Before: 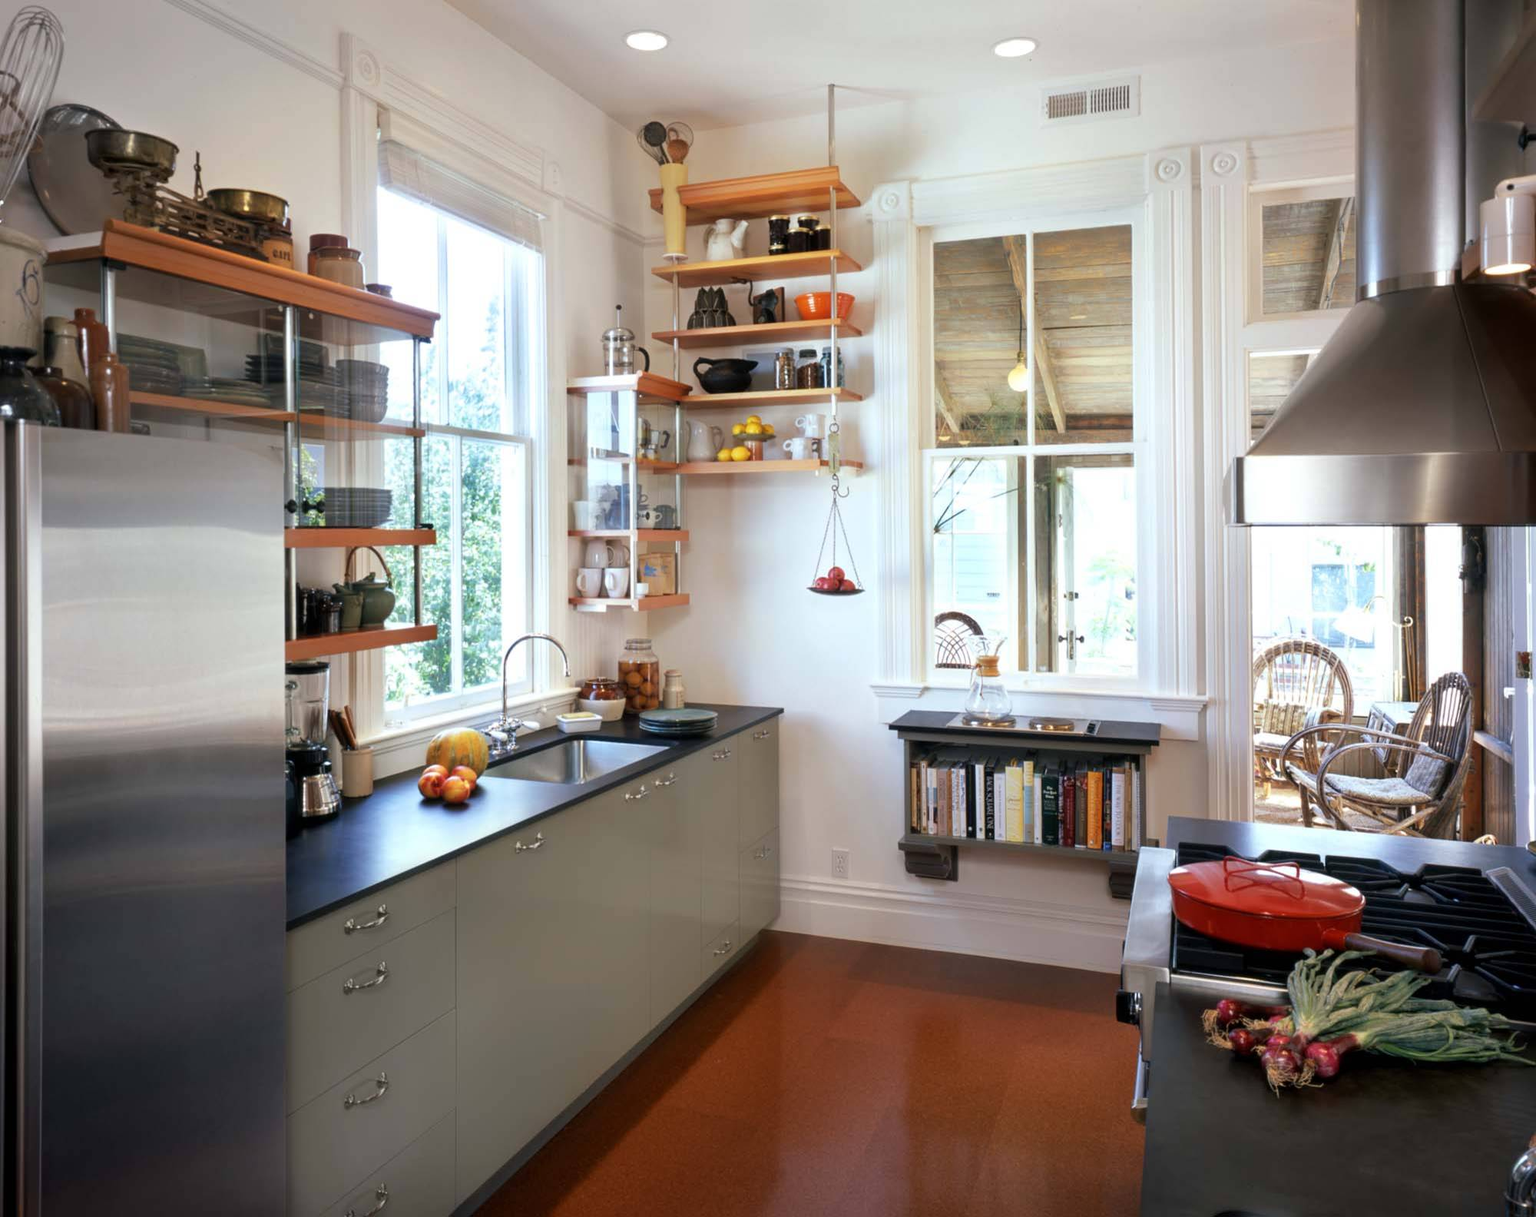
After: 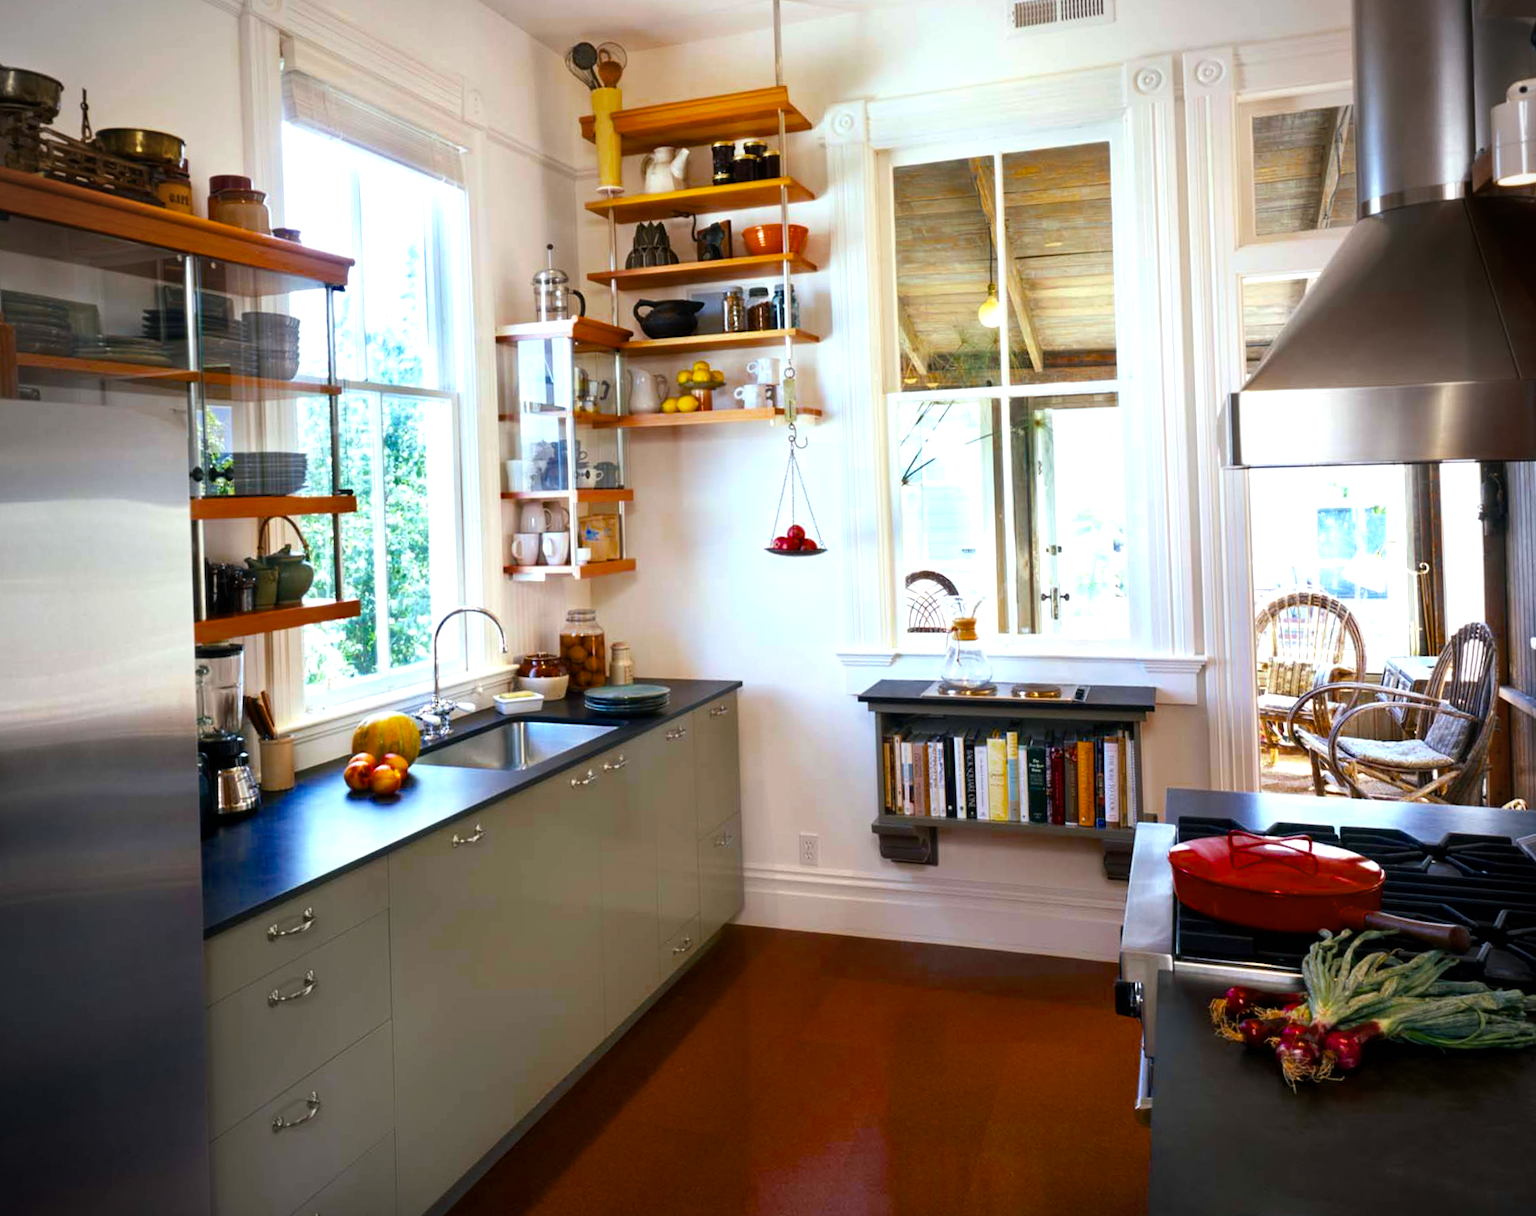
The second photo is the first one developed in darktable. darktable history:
crop and rotate: angle 1.51°, left 5.701%, top 5.712%
color balance rgb: linear chroma grading › global chroma 20.378%, perceptual saturation grading › global saturation 24.909%, perceptual brilliance grading › global brilliance 15.541%, perceptual brilliance grading › shadows -34.24%, saturation formula JzAzBz (2021)
vignetting: fall-off radius 60.65%, brightness -0.47
